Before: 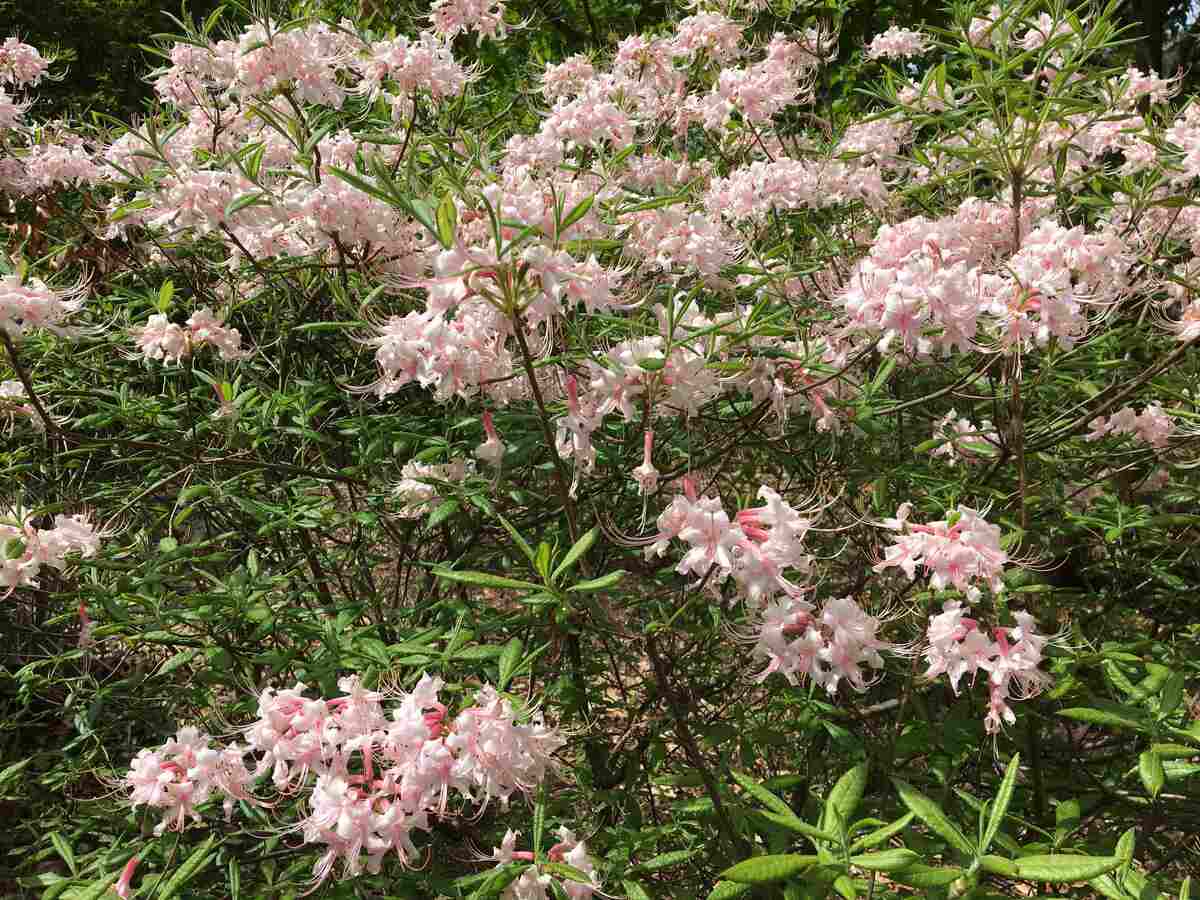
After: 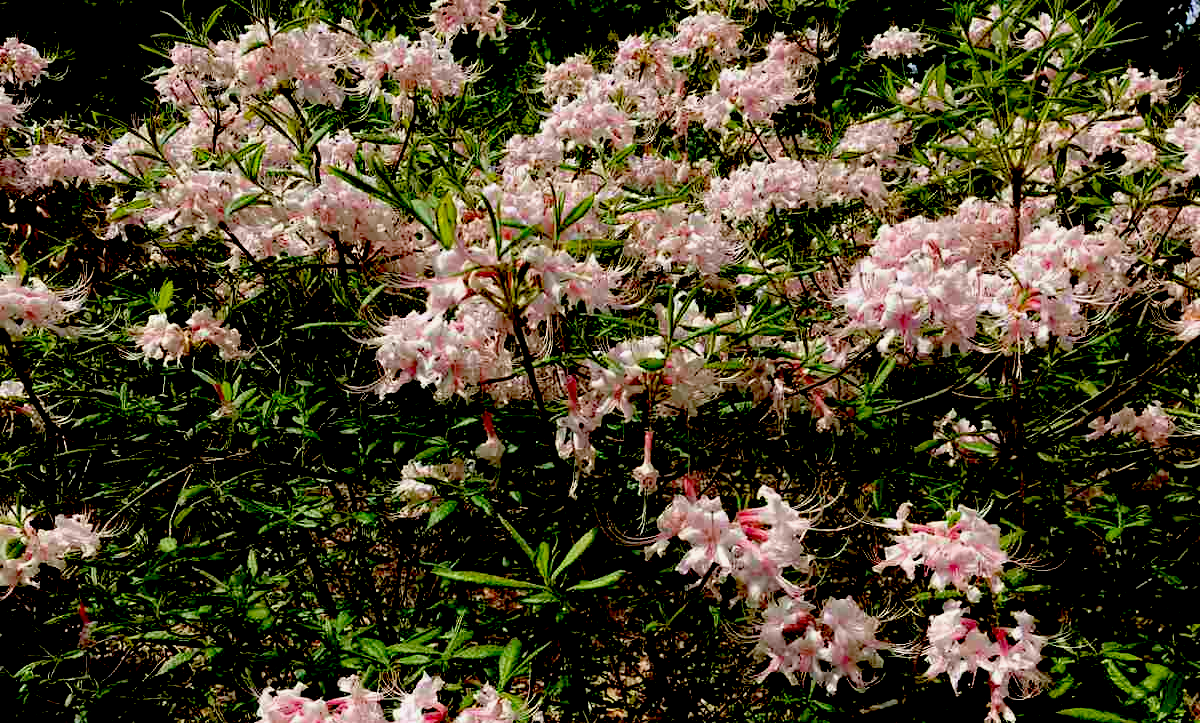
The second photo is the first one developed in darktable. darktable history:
crop: bottom 19.644%
exposure: black level correction 0.1, exposure -0.092 EV, compensate highlight preservation false
